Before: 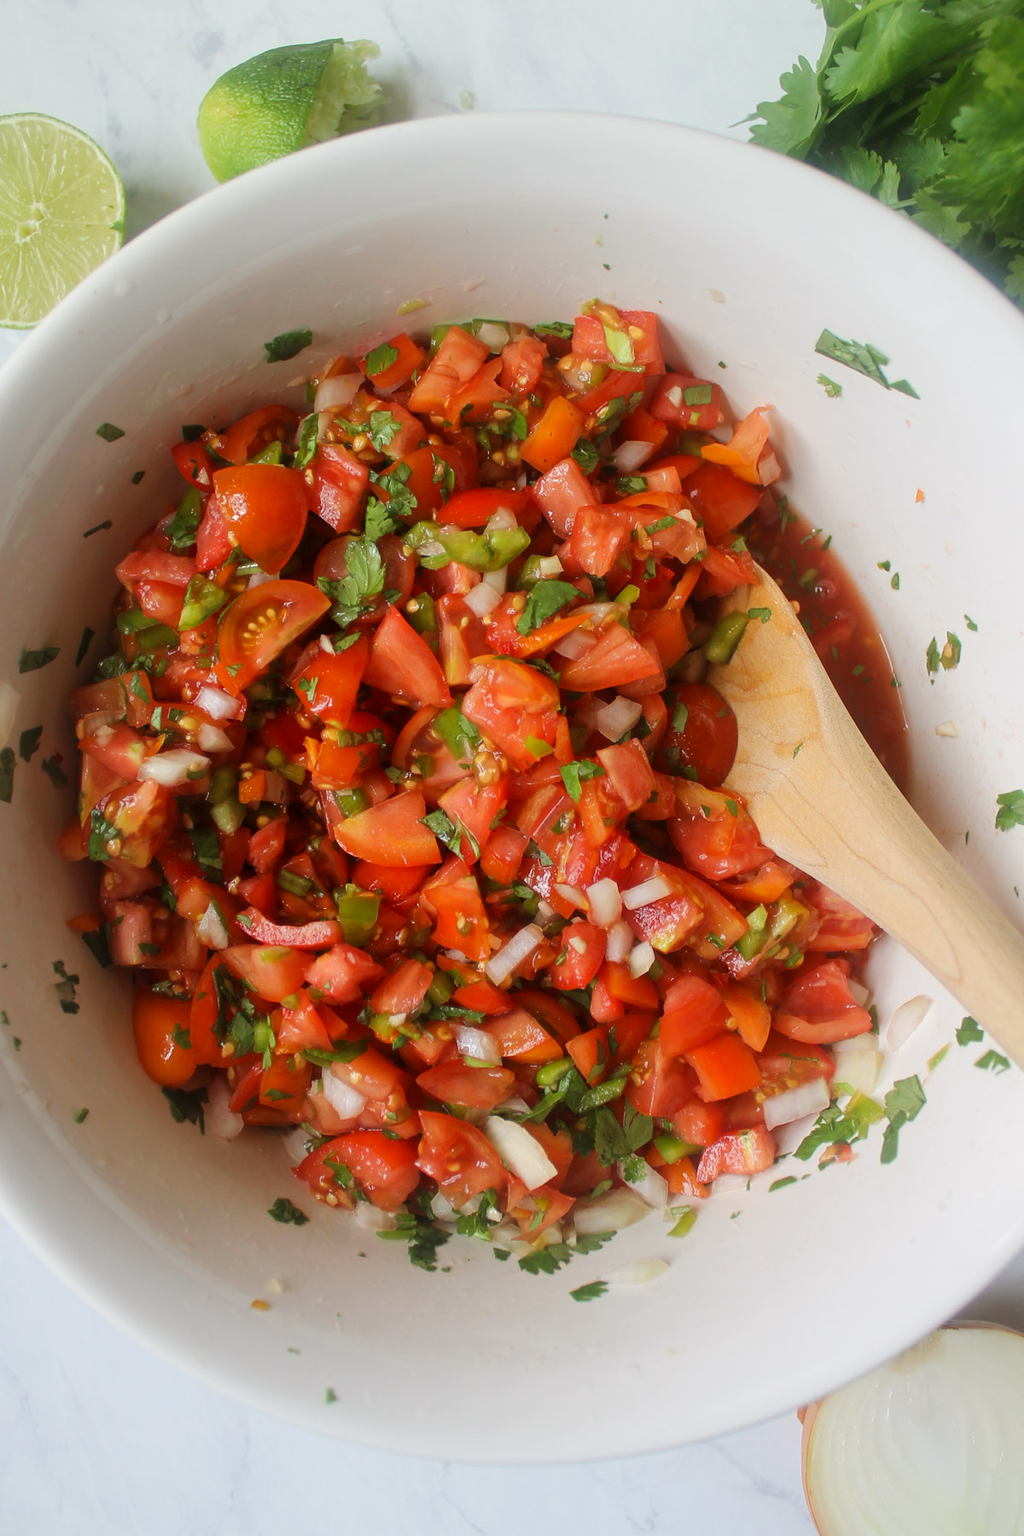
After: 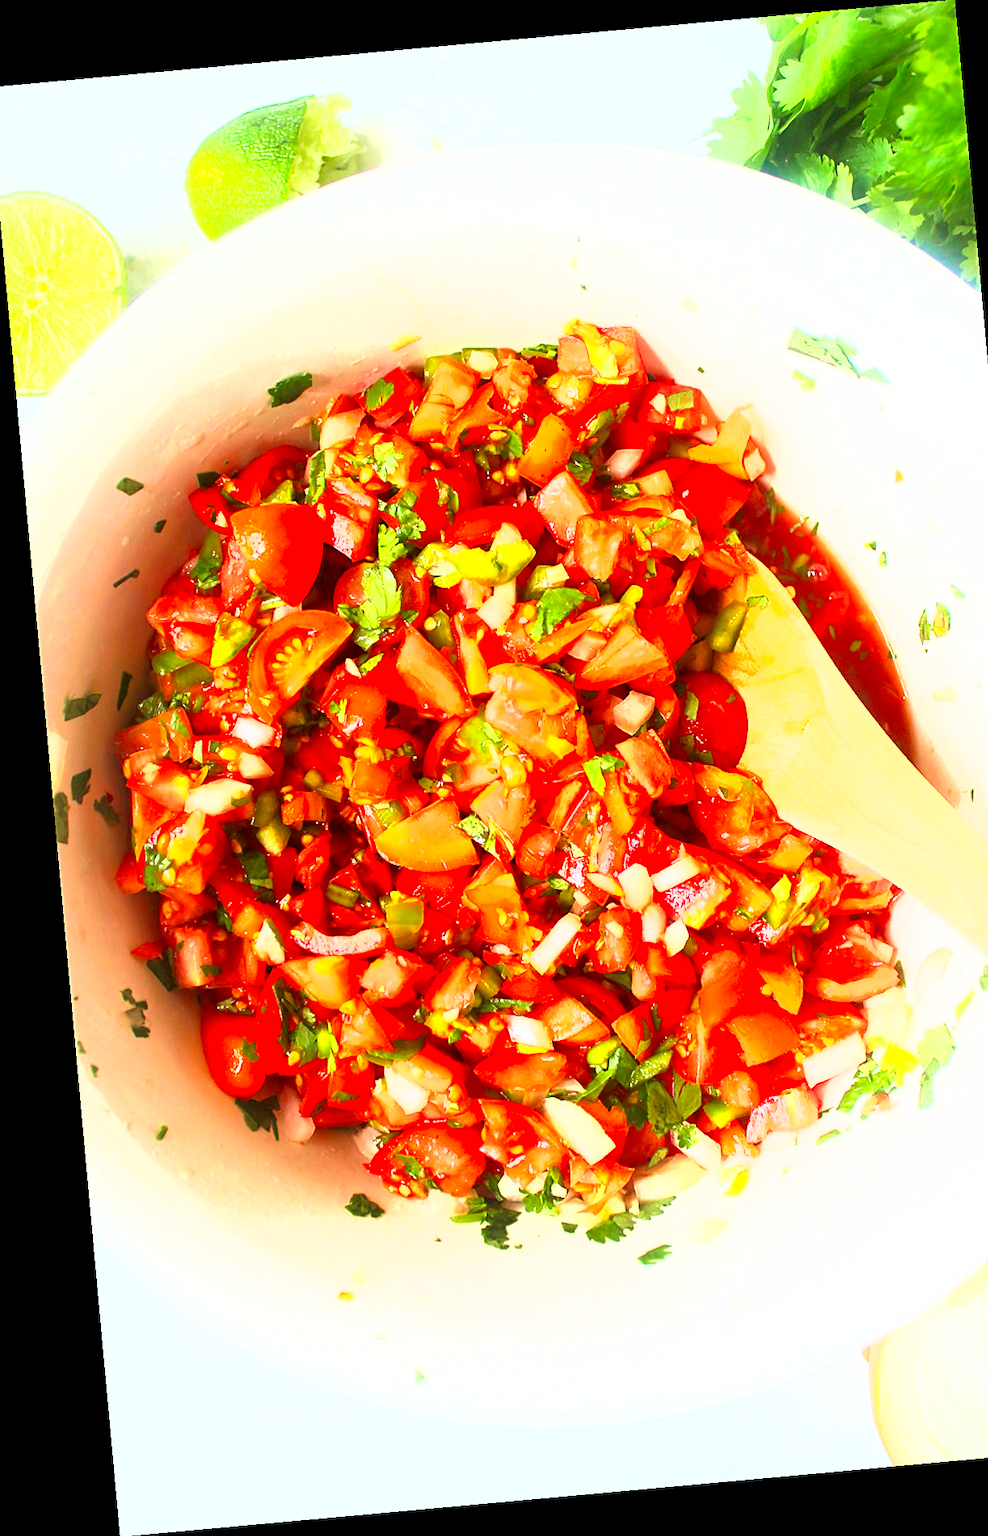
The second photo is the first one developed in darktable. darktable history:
rotate and perspective: rotation -5.2°, automatic cropping off
sharpen: on, module defaults
shadows and highlights: radius 125.46, shadows 30.51, highlights -30.51, low approximation 0.01, soften with gaussian
crop and rotate: left 1.088%, right 8.807%
contrast brightness saturation: brightness -0.02, saturation 0.35
velvia: strength 45%
exposure: black level correction 0.001, exposure 2 EV, compensate highlight preservation false
